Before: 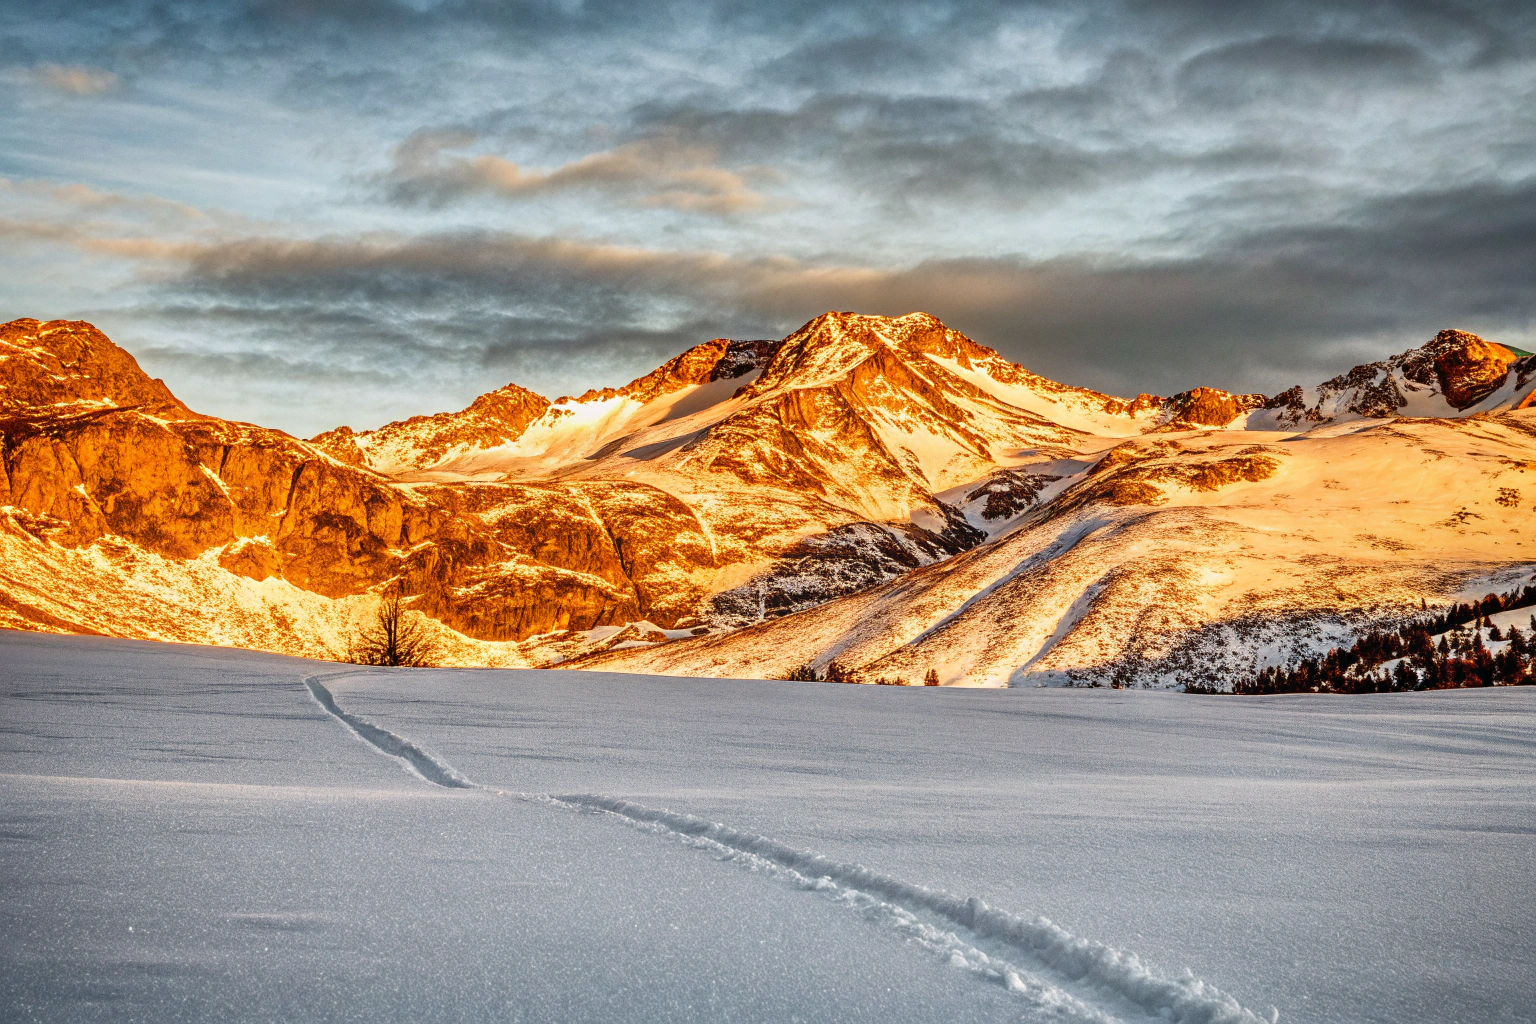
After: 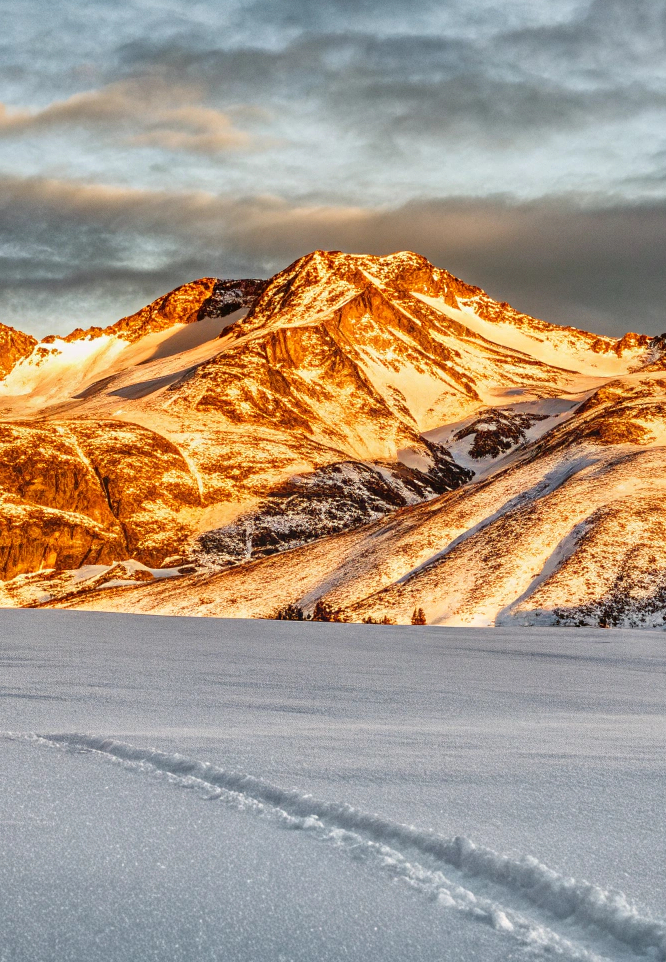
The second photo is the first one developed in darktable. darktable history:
white balance: emerald 1
crop: left 33.452%, top 6.025%, right 23.155%
